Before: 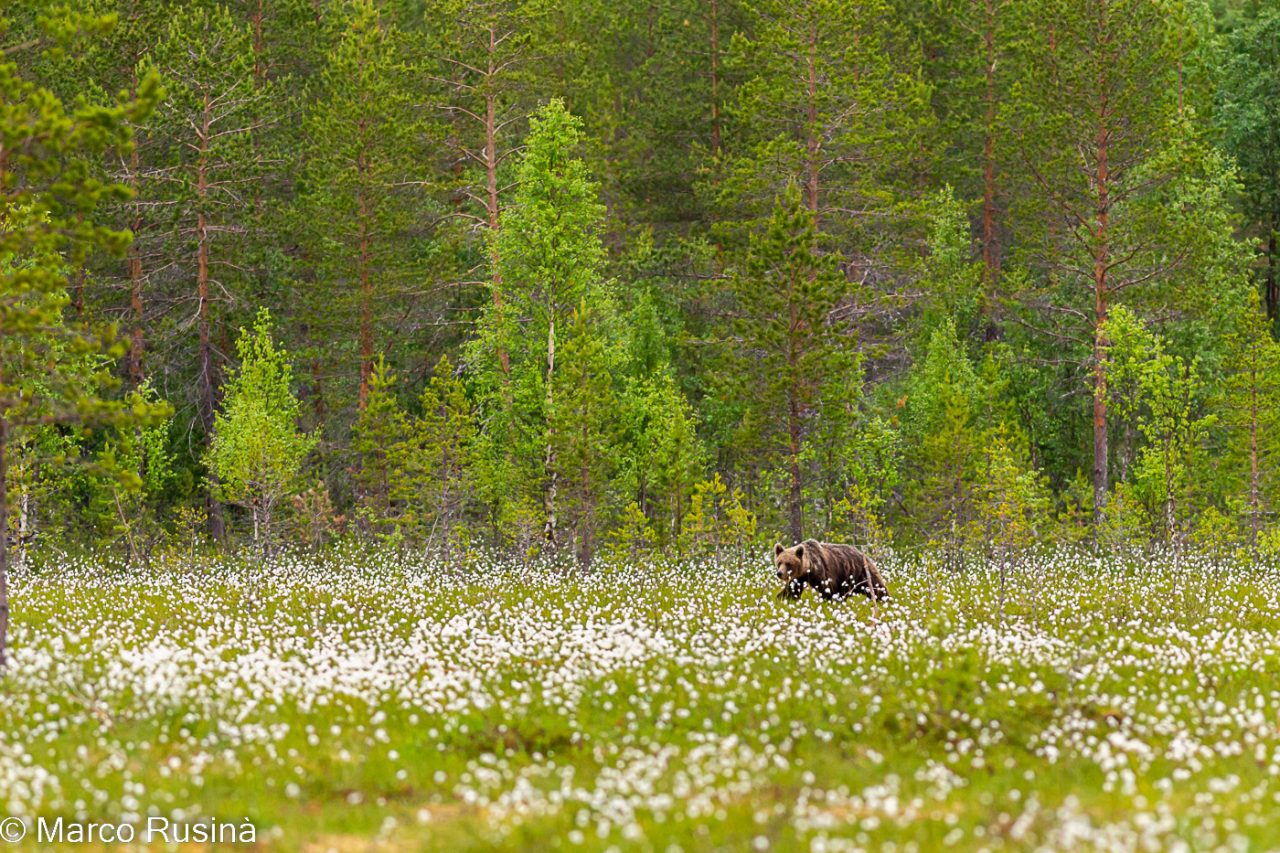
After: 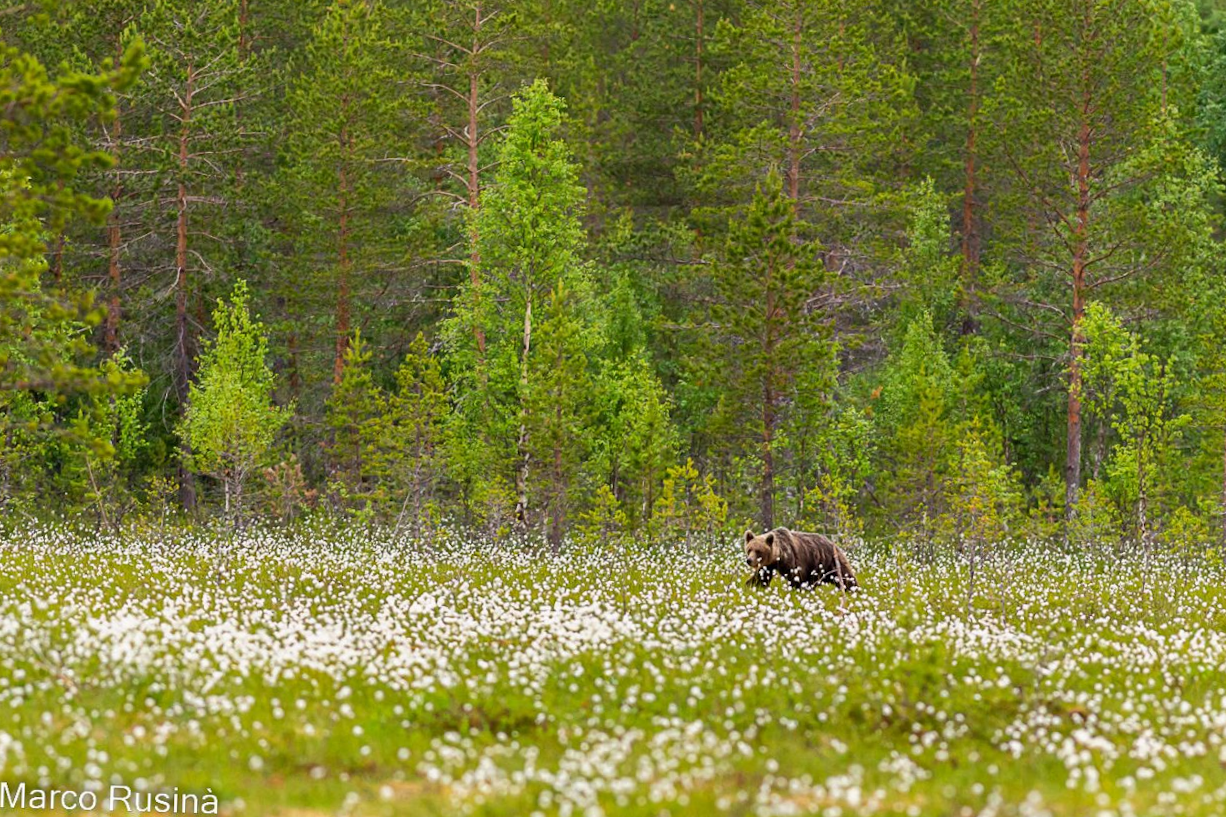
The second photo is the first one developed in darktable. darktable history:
crop and rotate: angle -1.69°
exposure: exposure -0.041 EV, compensate highlight preservation false
